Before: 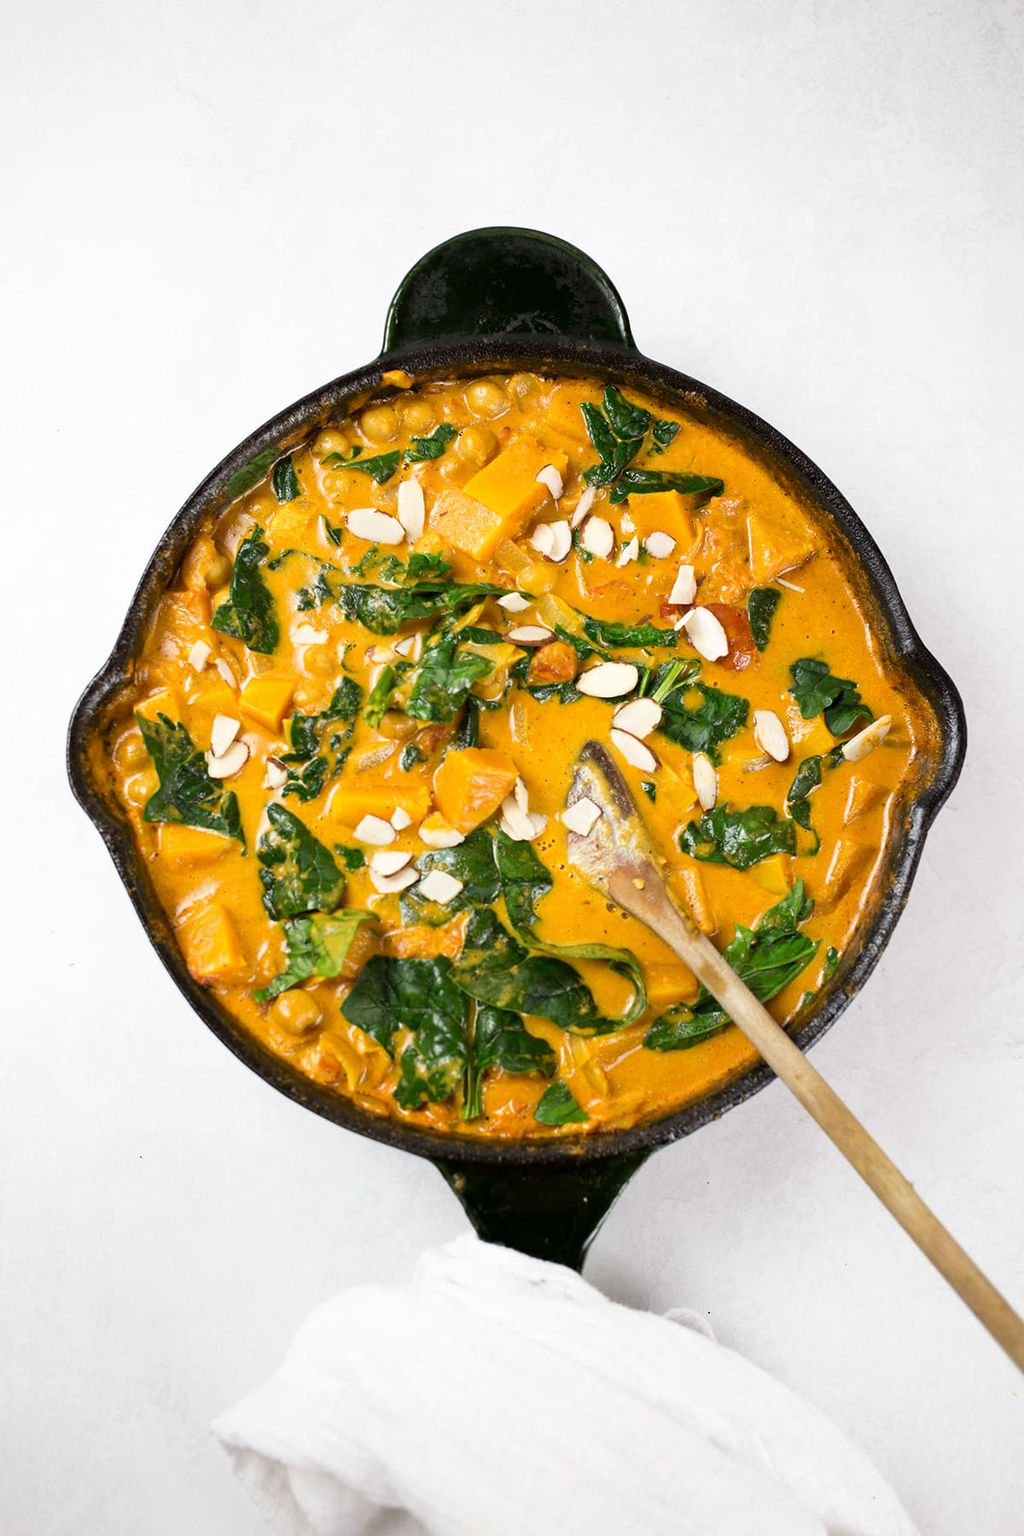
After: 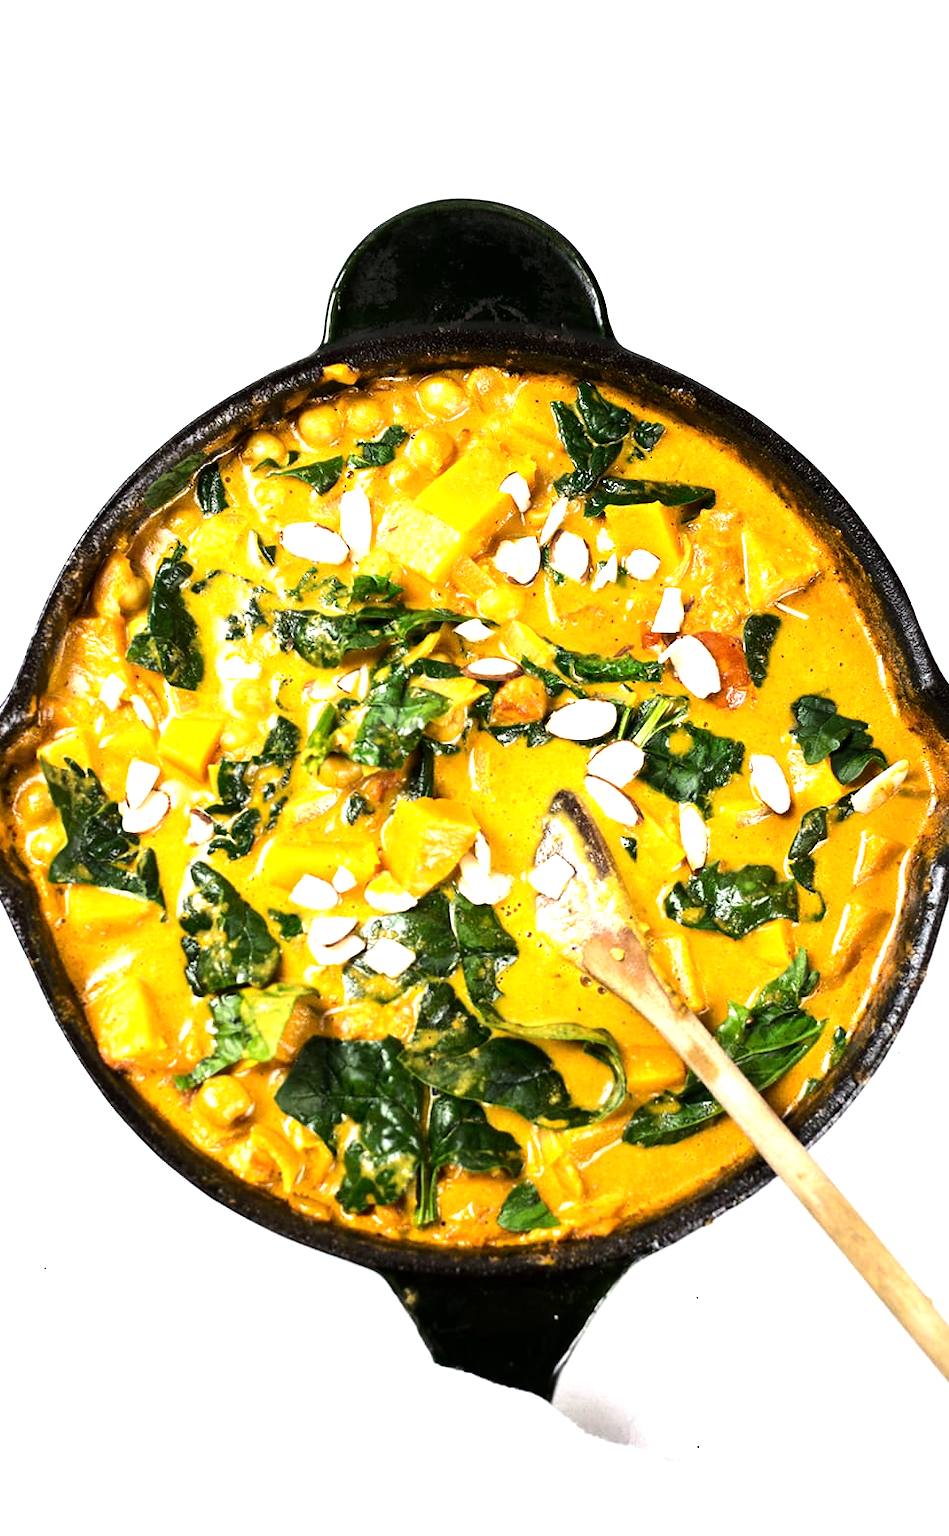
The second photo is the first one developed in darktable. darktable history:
tone equalizer: -8 EV -1.08 EV, -7 EV -1.03 EV, -6 EV -0.872 EV, -5 EV -0.613 EV, -3 EV 0.608 EV, -2 EV 0.857 EV, -1 EV 1.01 EV, +0 EV 1.06 EV, edges refinement/feathering 500, mask exposure compensation -1.24 EV, preserve details no
crop: left 9.949%, top 3.543%, right 9.306%, bottom 9.419%
exposure: exposure 0.078 EV, compensate highlight preservation false
